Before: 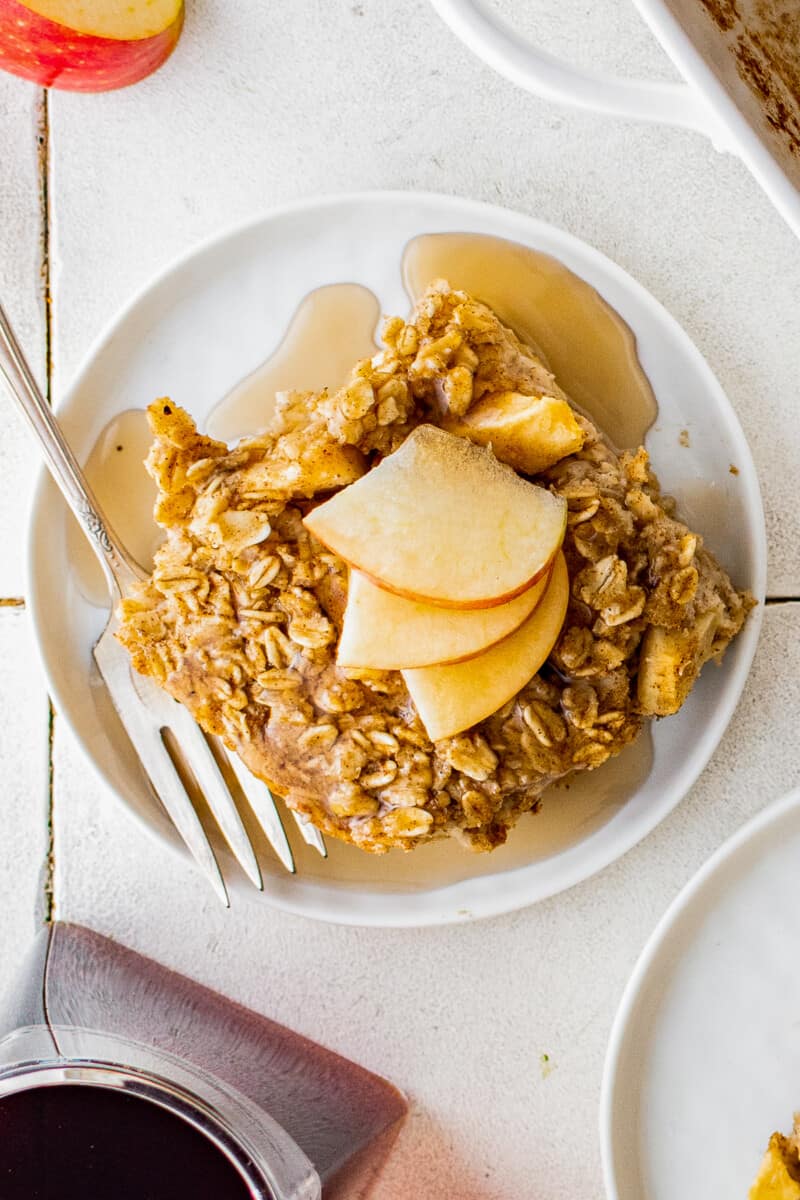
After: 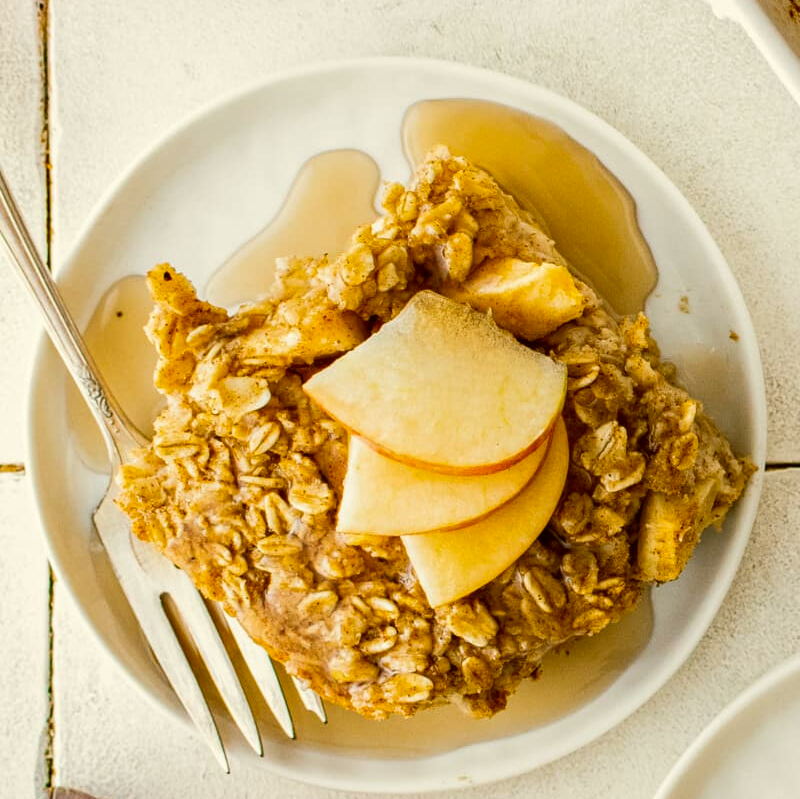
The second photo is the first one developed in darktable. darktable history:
crop: top 11.179%, bottom 22.19%
color correction: highlights a* -1.49, highlights b* 10.31, shadows a* 0.249, shadows b* 19.08
